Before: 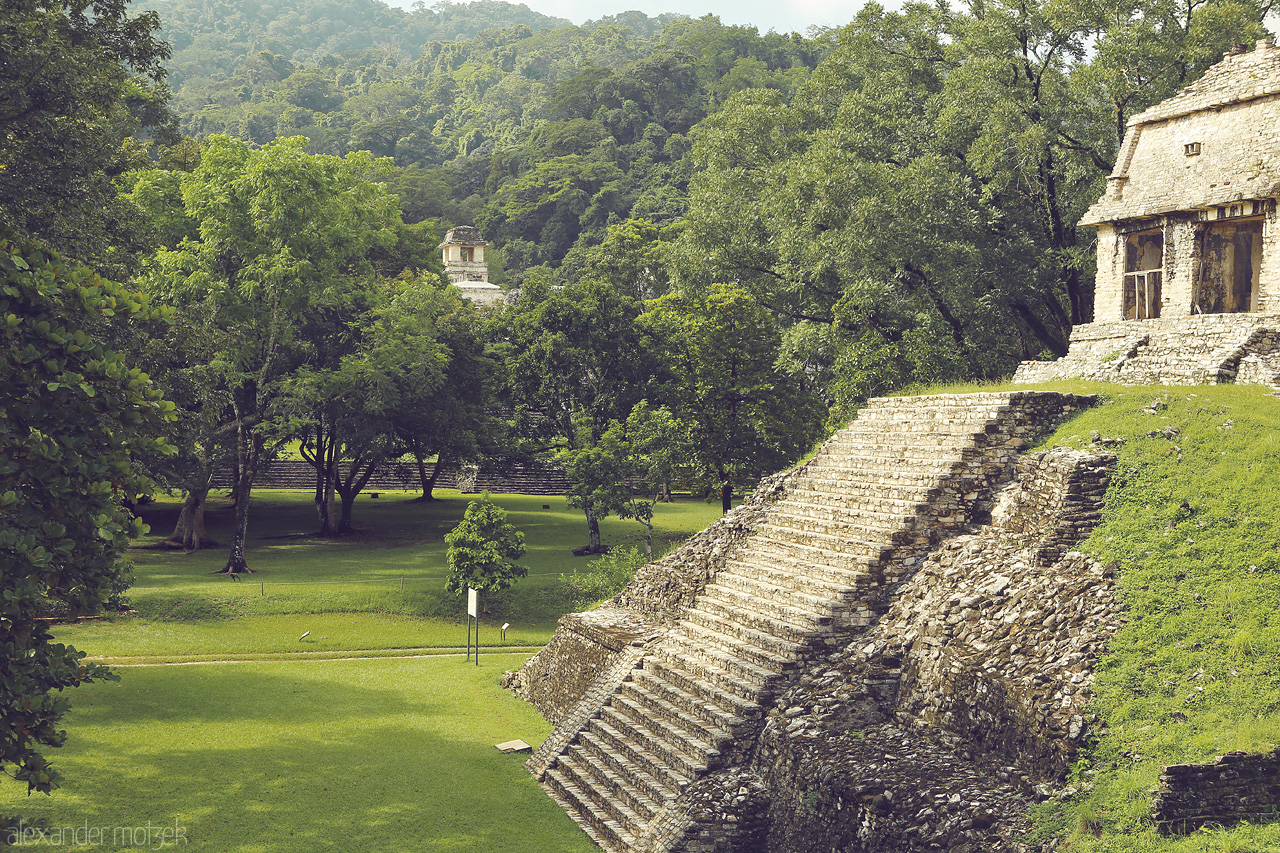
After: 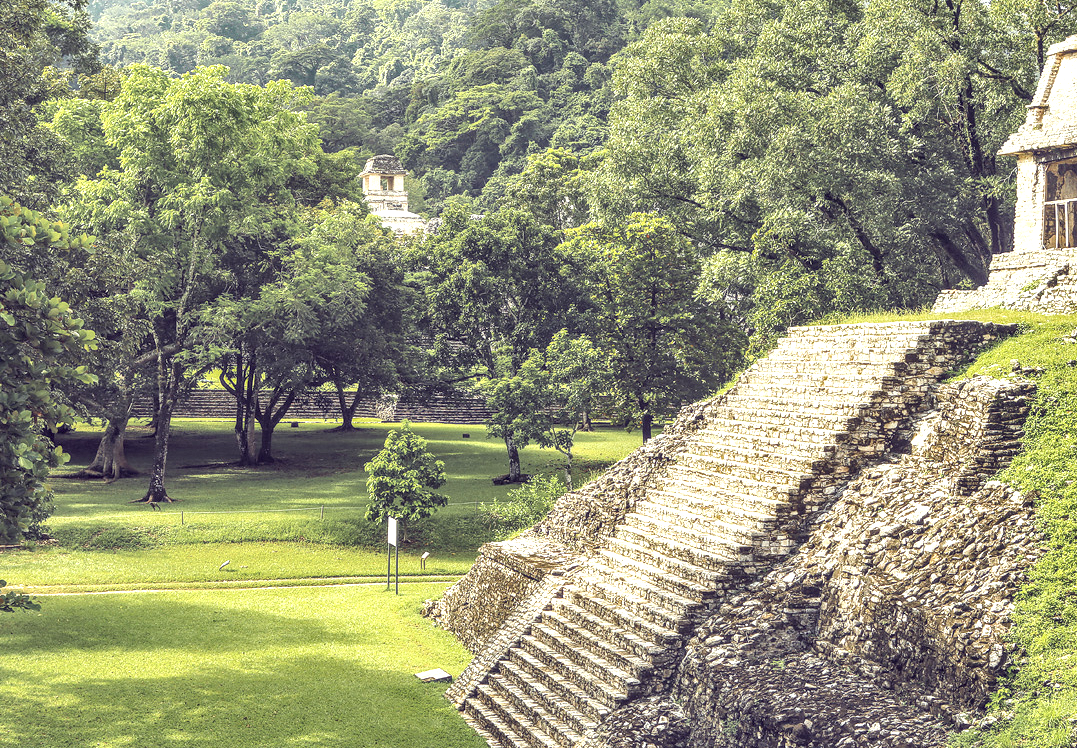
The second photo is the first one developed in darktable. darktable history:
crop: left 6.258%, top 8.346%, right 9.529%, bottom 3.877%
contrast brightness saturation: brightness 0.147
exposure: black level correction 0.001, exposure 0.498 EV, compensate highlight preservation false
shadows and highlights: shadows 53.15, soften with gaussian
local contrast: highlights 2%, shadows 7%, detail 182%
